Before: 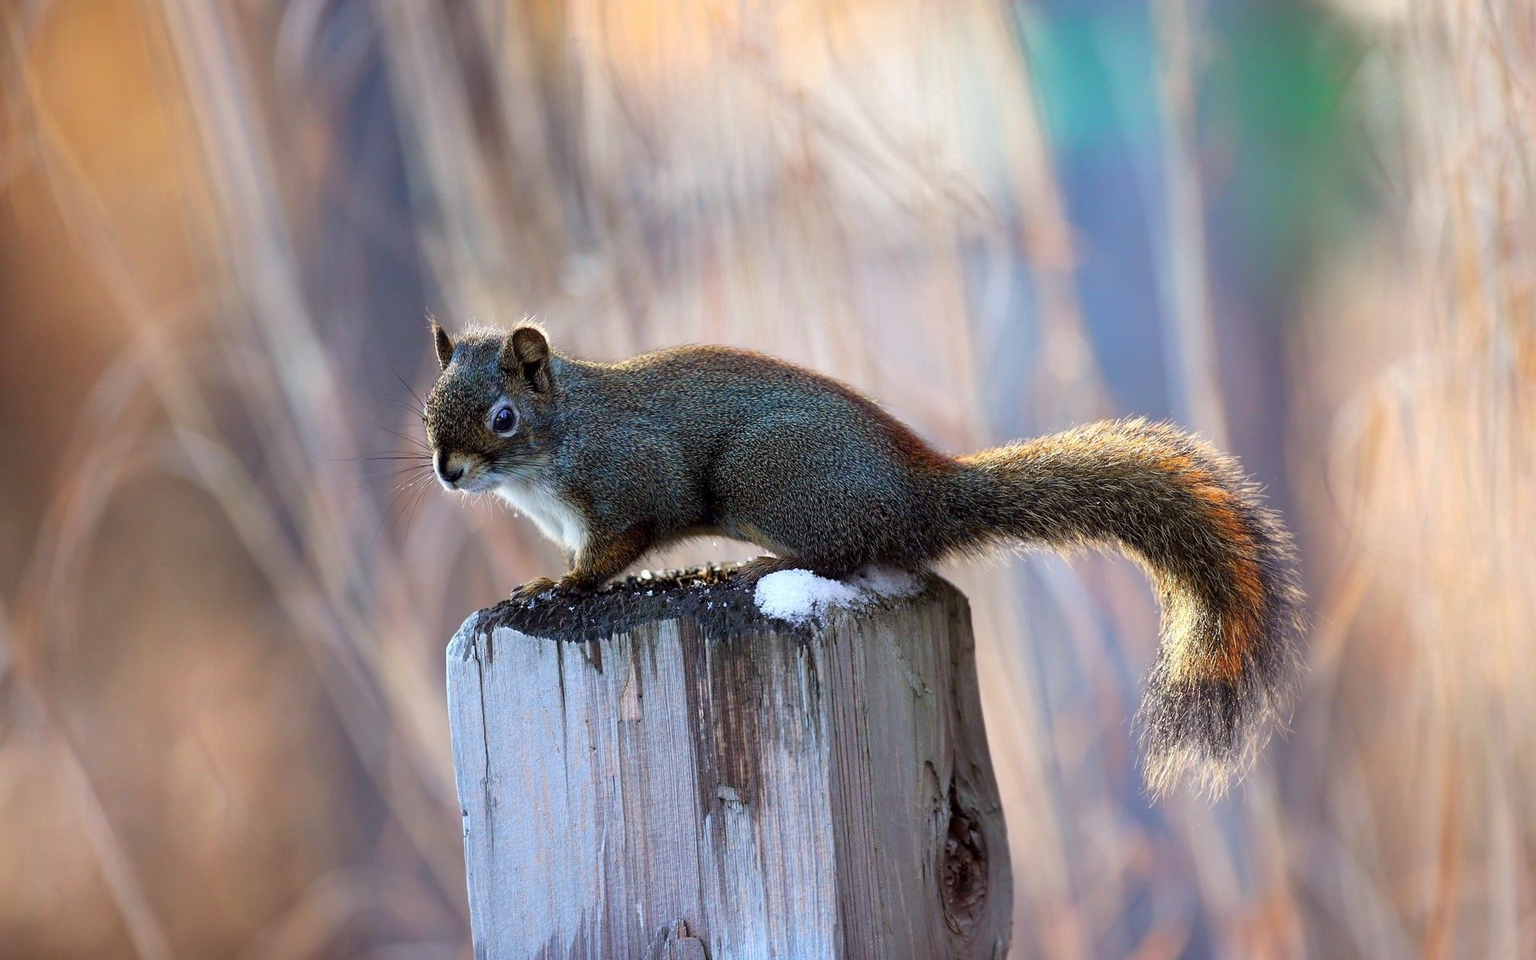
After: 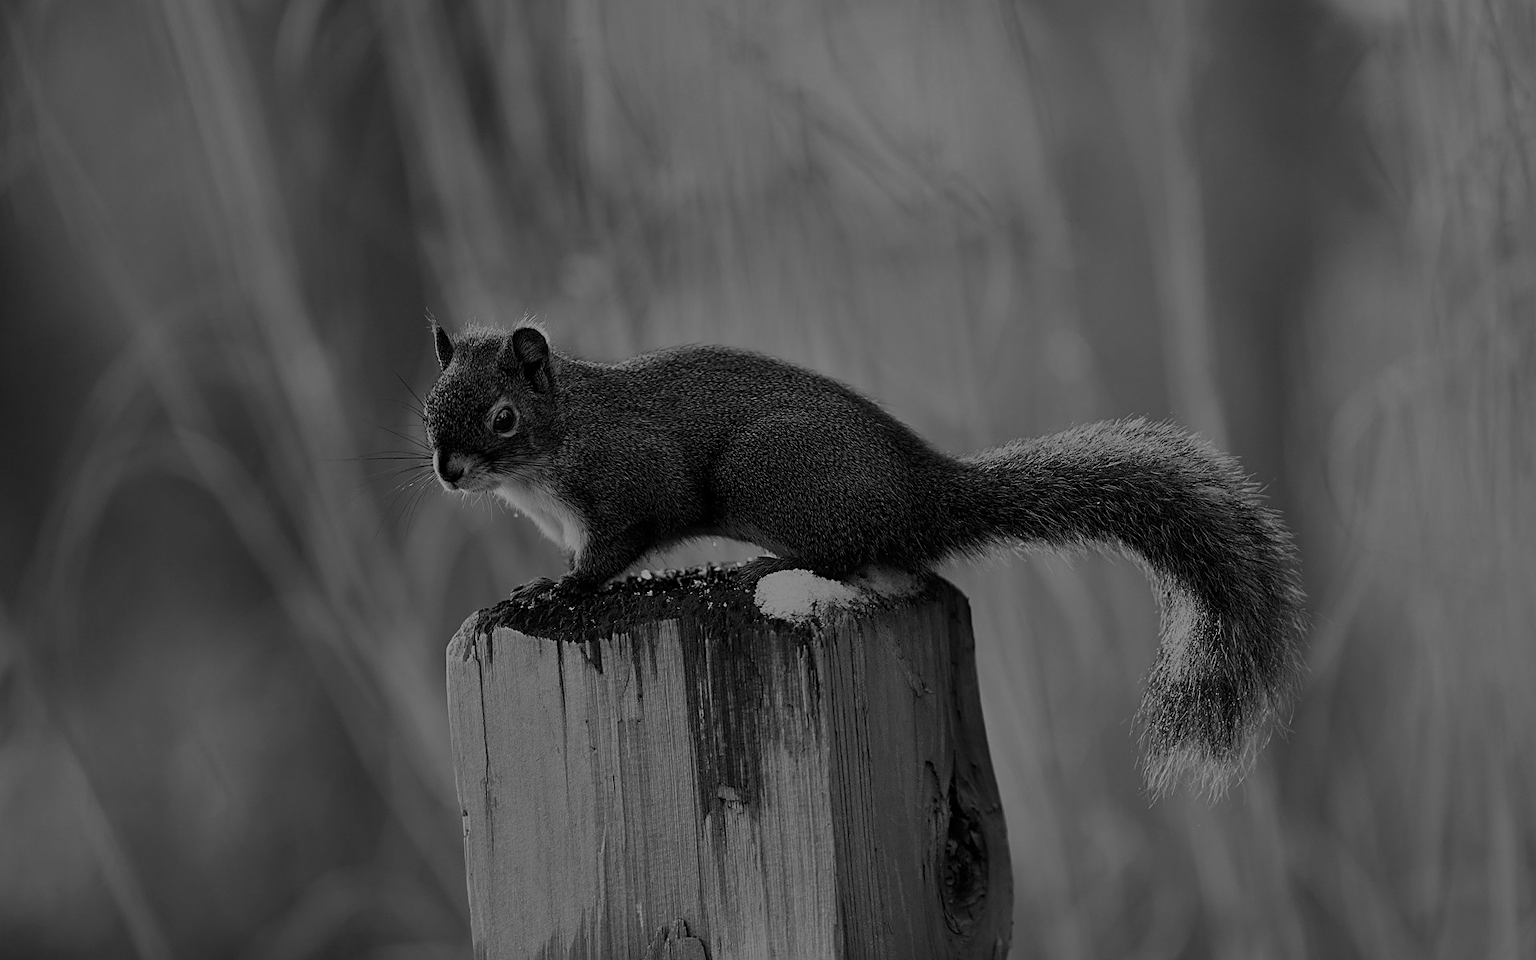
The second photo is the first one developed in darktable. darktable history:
sharpen: on, module defaults
color calibration: output gray [0.22, 0.42, 0.37, 0], gray › normalize channels true, illuminant same as pipeline (D50), adaptation XYZ, x 0.346, y 0.359, gamut compression 0
tone equalizer: -8 EV -2 EV, -7 EV -2 EV, -6 EV -2 EV, -5 EV -2 EV, -4 EV -2 EV, -3 EV -2 EV, -2 EV -2 EV, -1 EV -1.63 EV, +0 EV -2 EV
